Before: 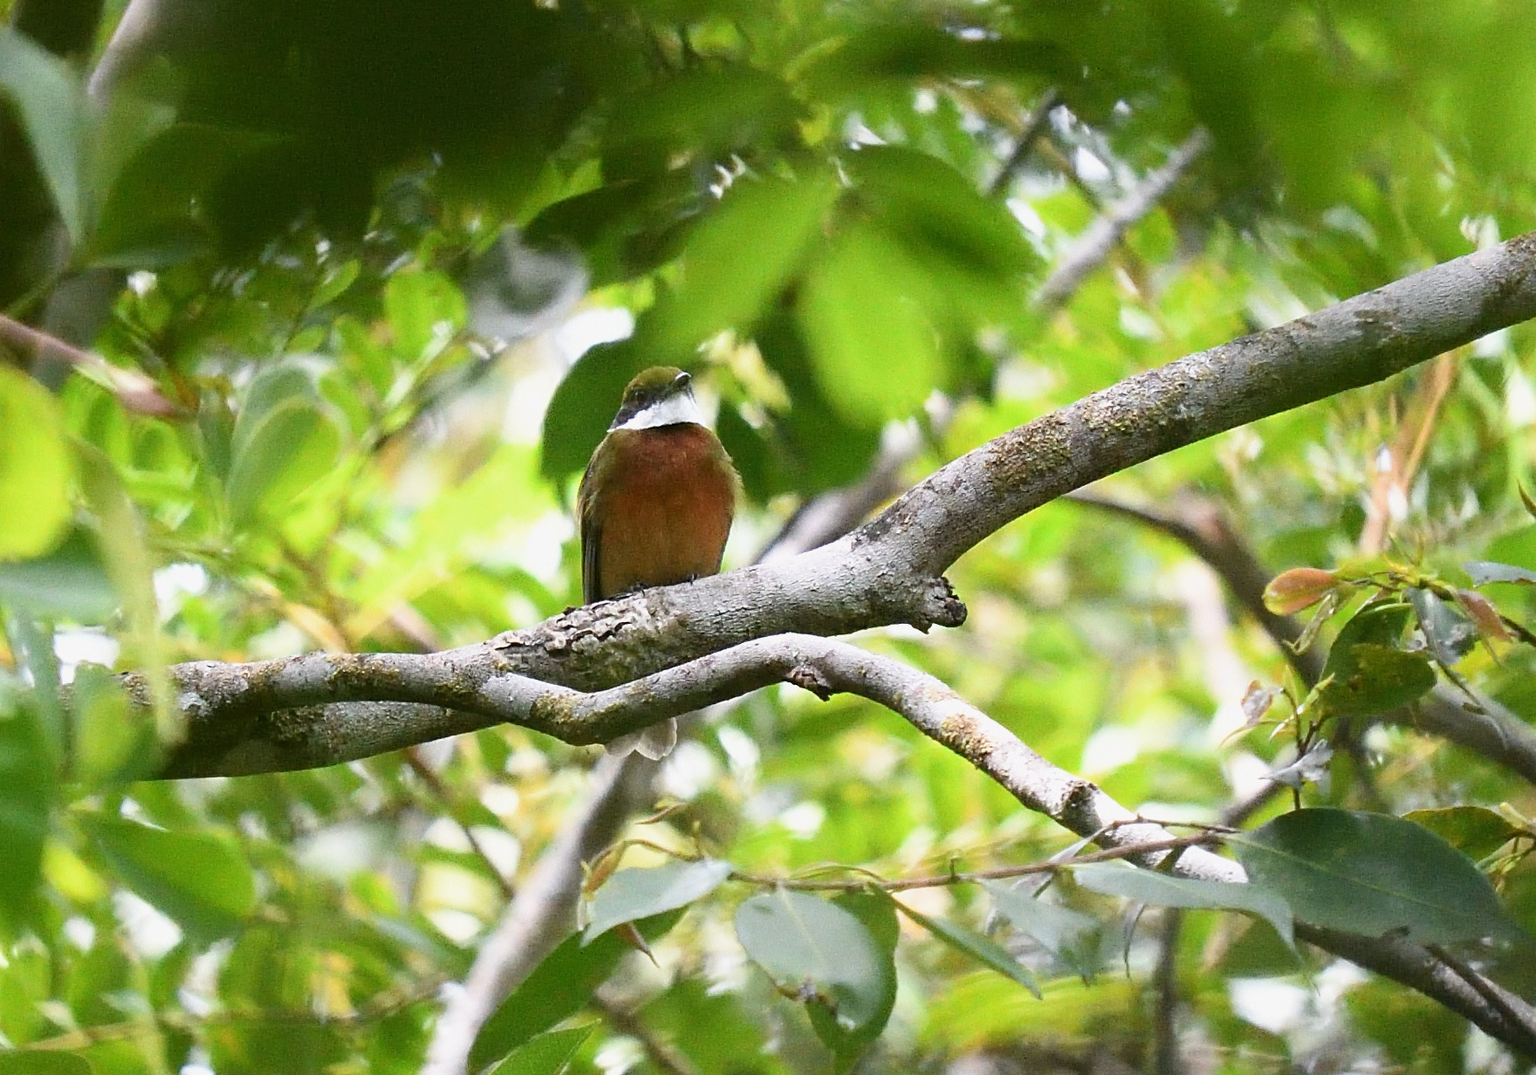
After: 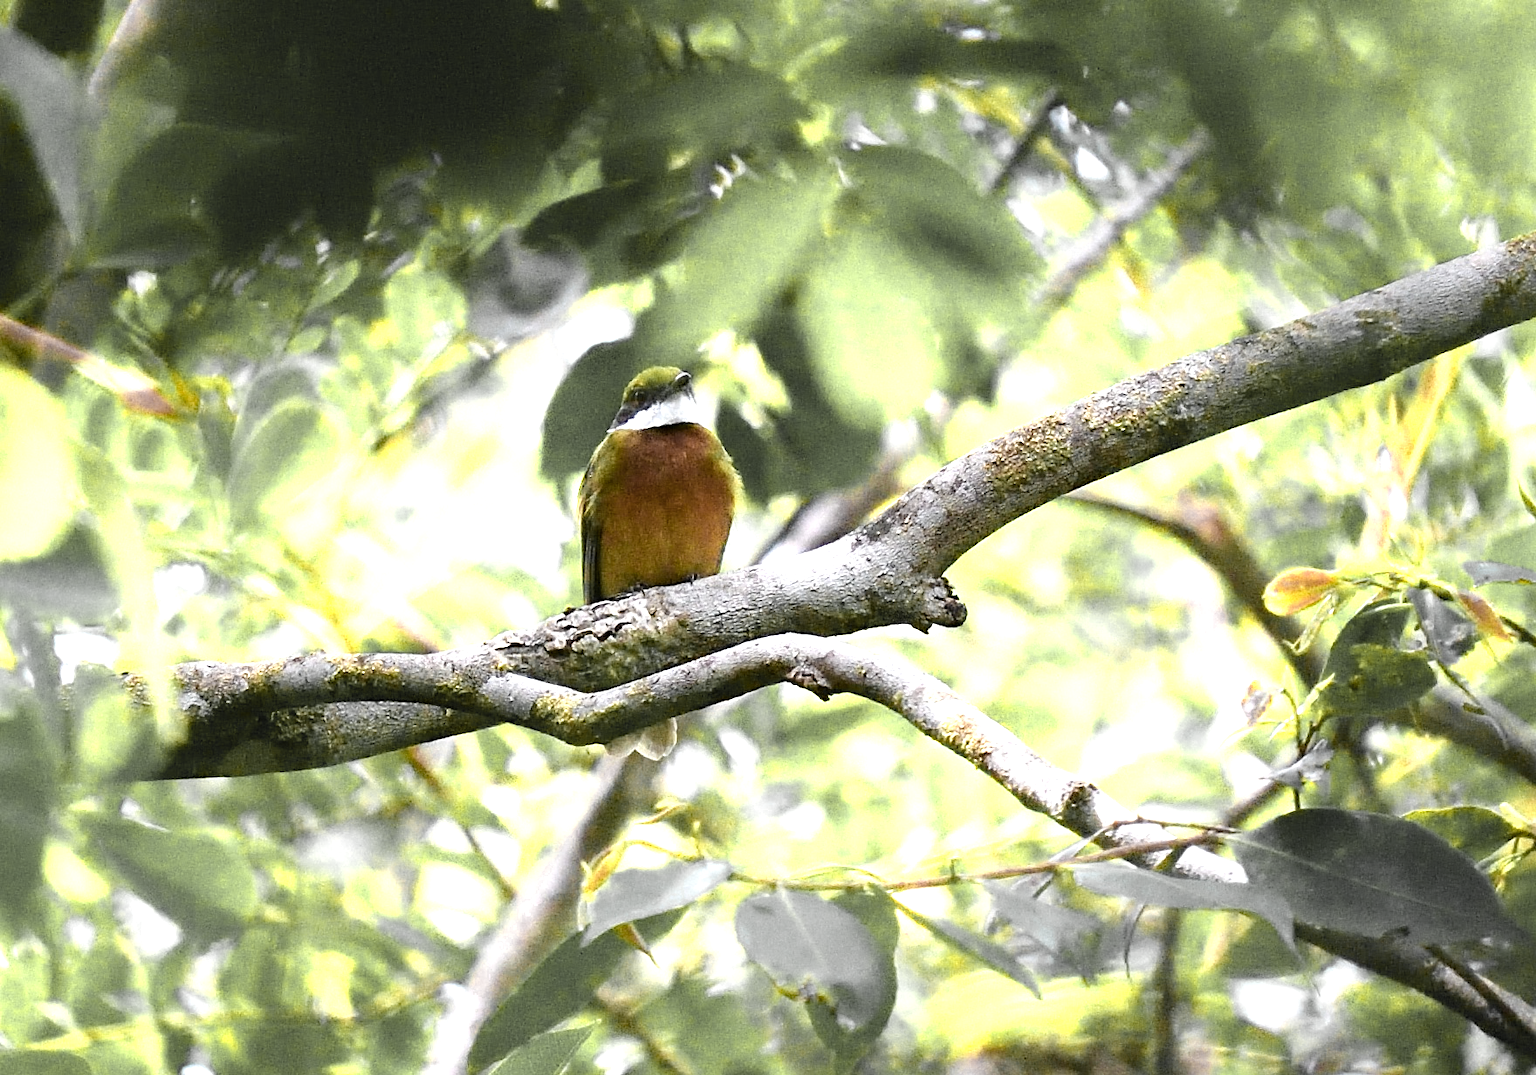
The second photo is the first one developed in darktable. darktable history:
color zones: curves: ch0 [(0.004, 0.306) (0.107, 0.448) (0.252, 0.656) (0.41, 0.398) (0.595, 0.515) (0.768, 0.628)]; ch1 [(0.07, 0.323) (0.151, 0.452) (0.252, 0.608) (0.346, 0.221) (0.463, 0.189) (0.61, 0.368) (0.735, 0.395) (0.921, 0.412)]; ch2 [(0, 0.476) (0.132, 0.512) (0.243, 0.512) (0.397, 0.48) (0.522, 0.376) (0.634, 0.536) (0.761, 0.46)], mix 32.27%
haze removal: compatibility mode true, adaptive false
tone equalizer: -8 EV -0.438 EV, -7 EV -0.381 EV, -6 EV -0.337 EV, -5 EV -0.192 EV, -3 EV 0.205 EV, -2 EV 0.354 EV, -1 EV 0.365 EV, +0 EV 0.437 EV, mask exposure compensation -0.508 EV
